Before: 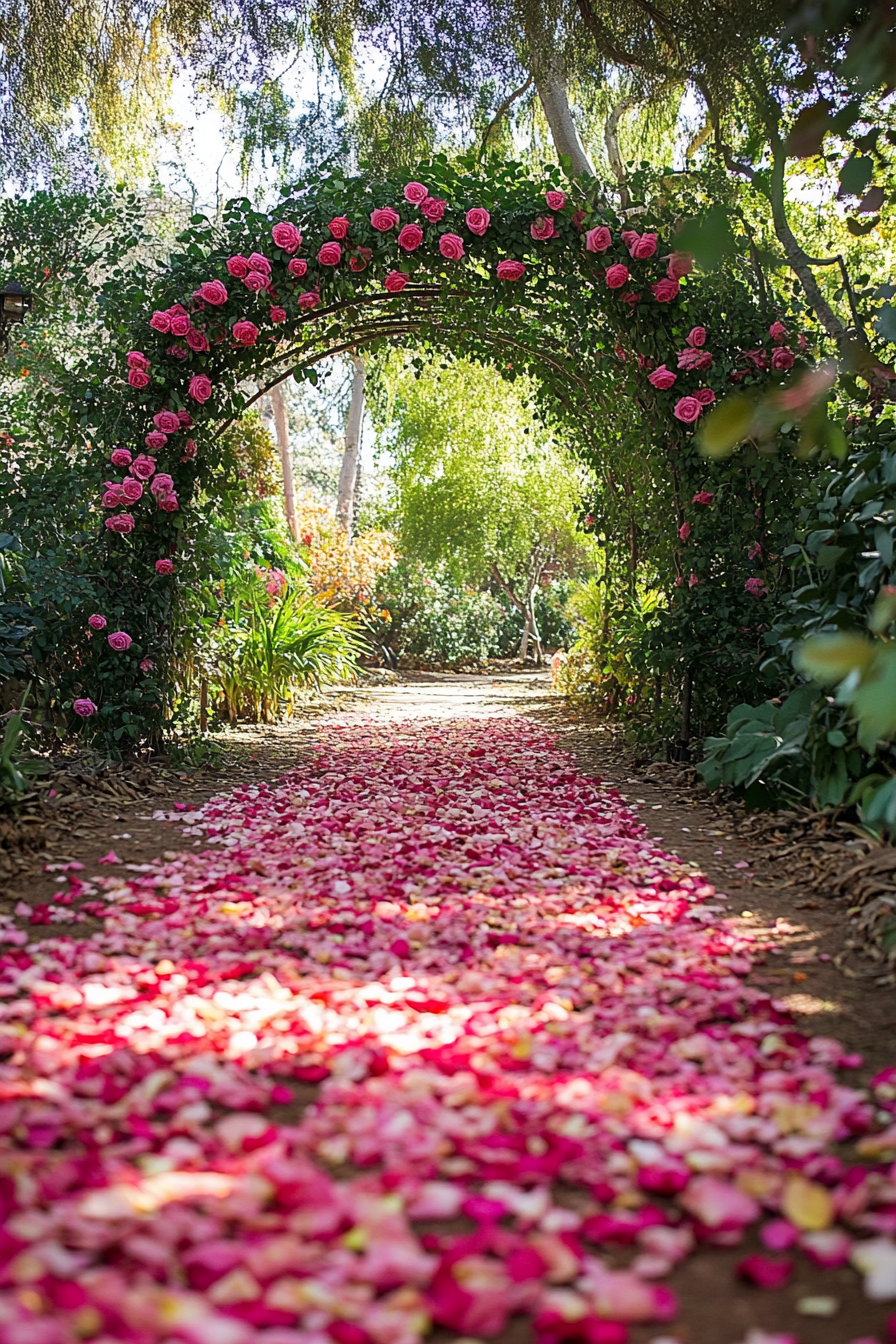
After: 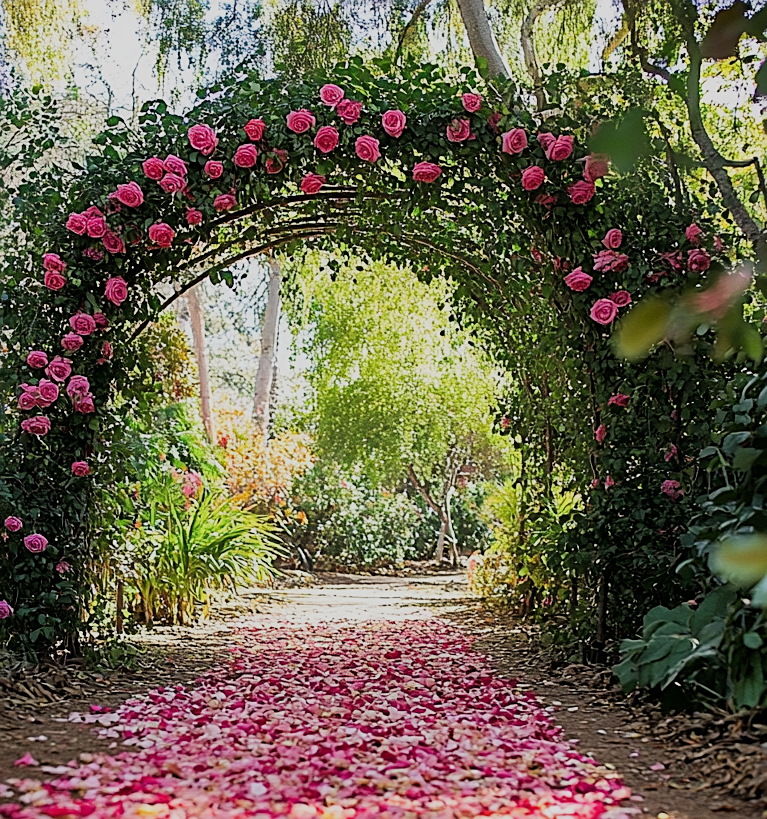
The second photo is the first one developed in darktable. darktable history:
sharpen: on, module defaults
exposure: exposure 0.151 EV, compensate highlight preservation false
filmic rgb: black relative exposure -16 EV, white relative exposure 6.1 EV, hardness 5.23
crop and rotate: left 9.383%, top 7.347%, right 4.917%, bottom 31.646%
